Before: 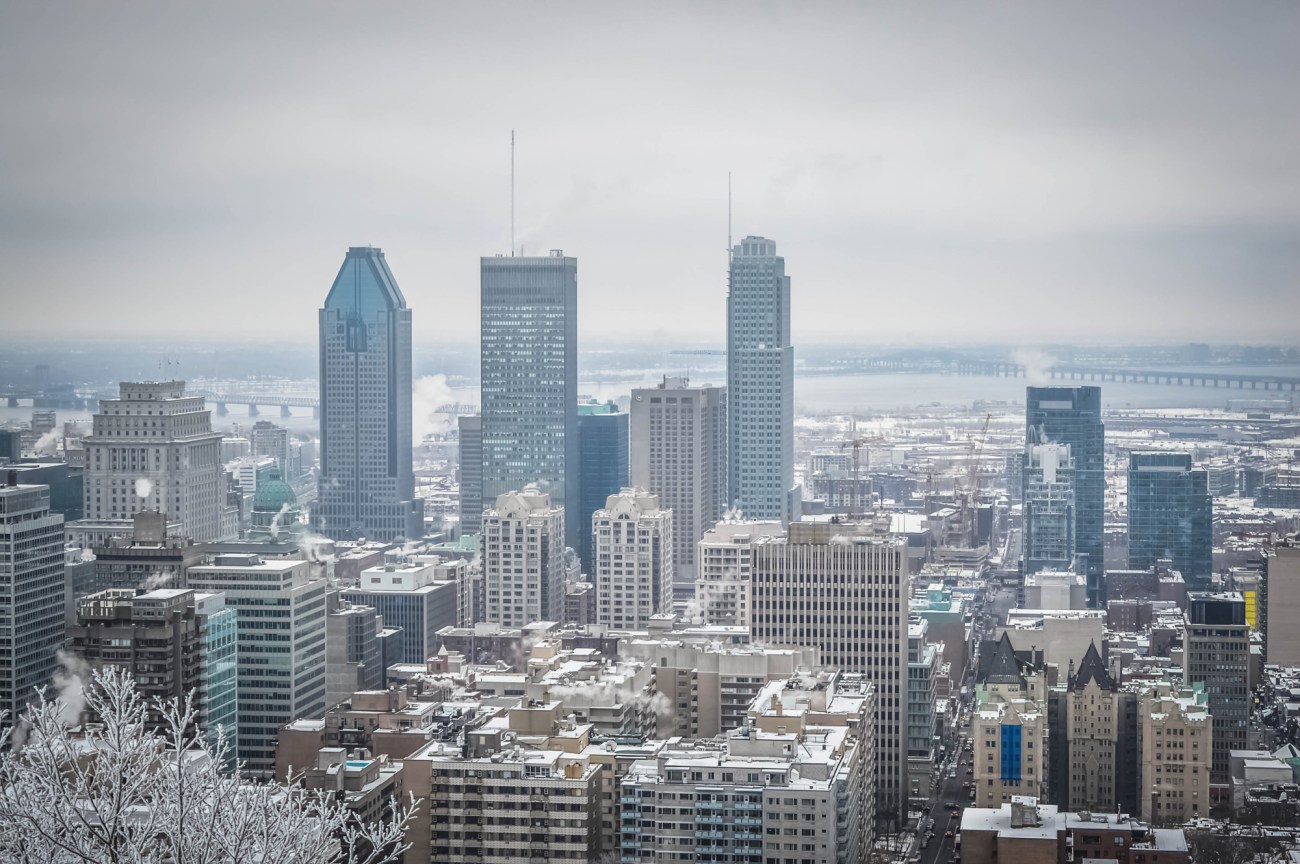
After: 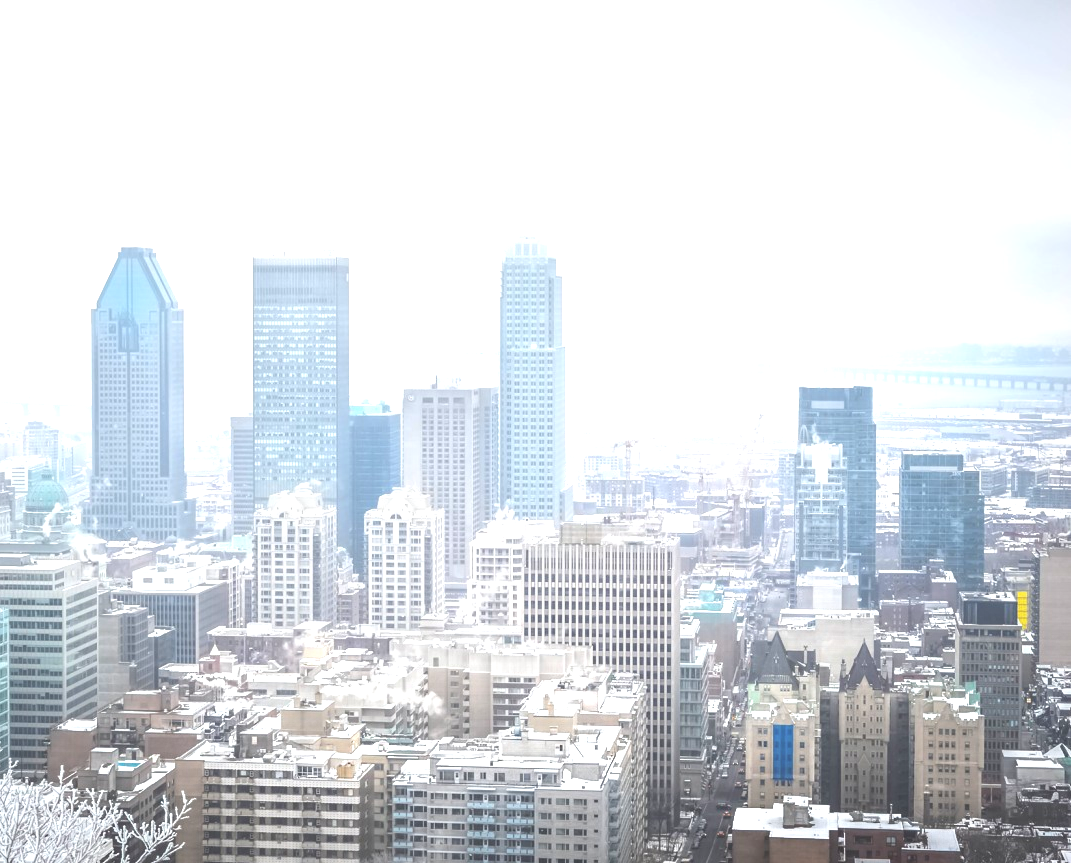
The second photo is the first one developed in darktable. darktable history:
contrast equalizer: octaves 7, y [[0.6 ×6], [0.55 ×6], [0 ×6], [0 ×6], [0 ×6]], mix -1
crop: left 17.582%, bottom 0.031%
exposure: black level correction -0.002, exposure 1.35 EV, compensate highlight preservation false
